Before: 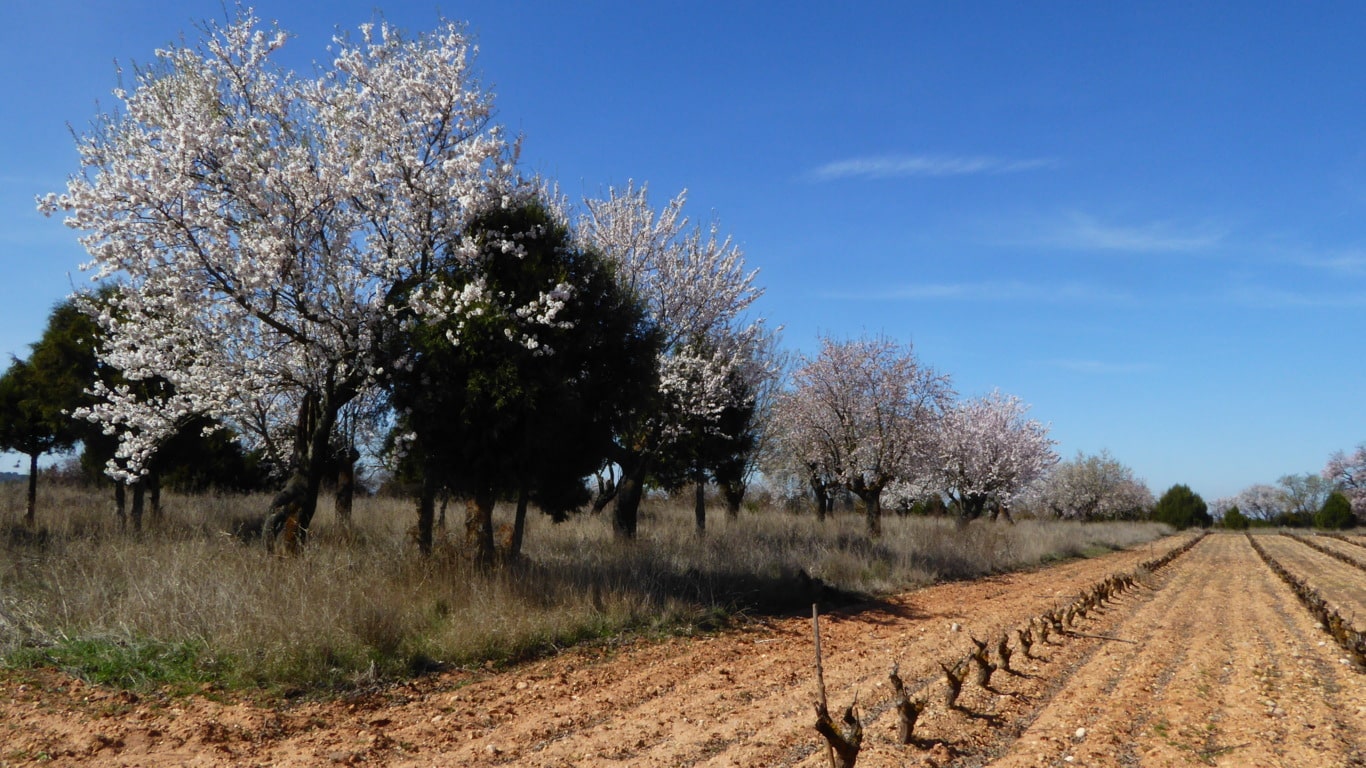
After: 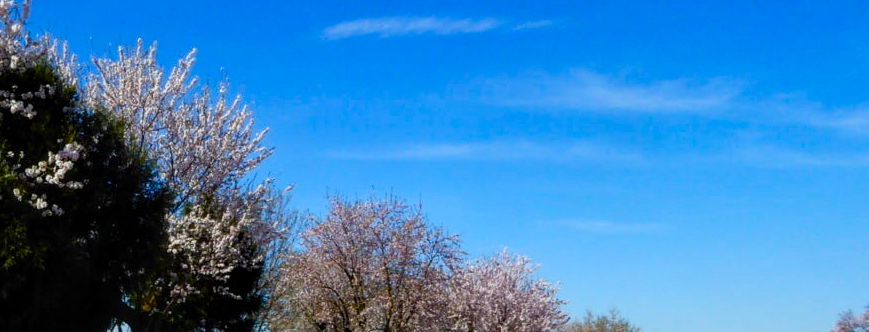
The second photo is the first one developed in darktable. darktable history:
local contrast: detail 130%
color balance rgb: perceptual saturation grading › global saturation 20%, perceptual saturation grading › highlights -25%, perceptual saturation grading › shadows 50.52%, global vibrance 40.24%
crop: left 36.005%, top 18.293%, right 0.31%, bottom 38.444%
